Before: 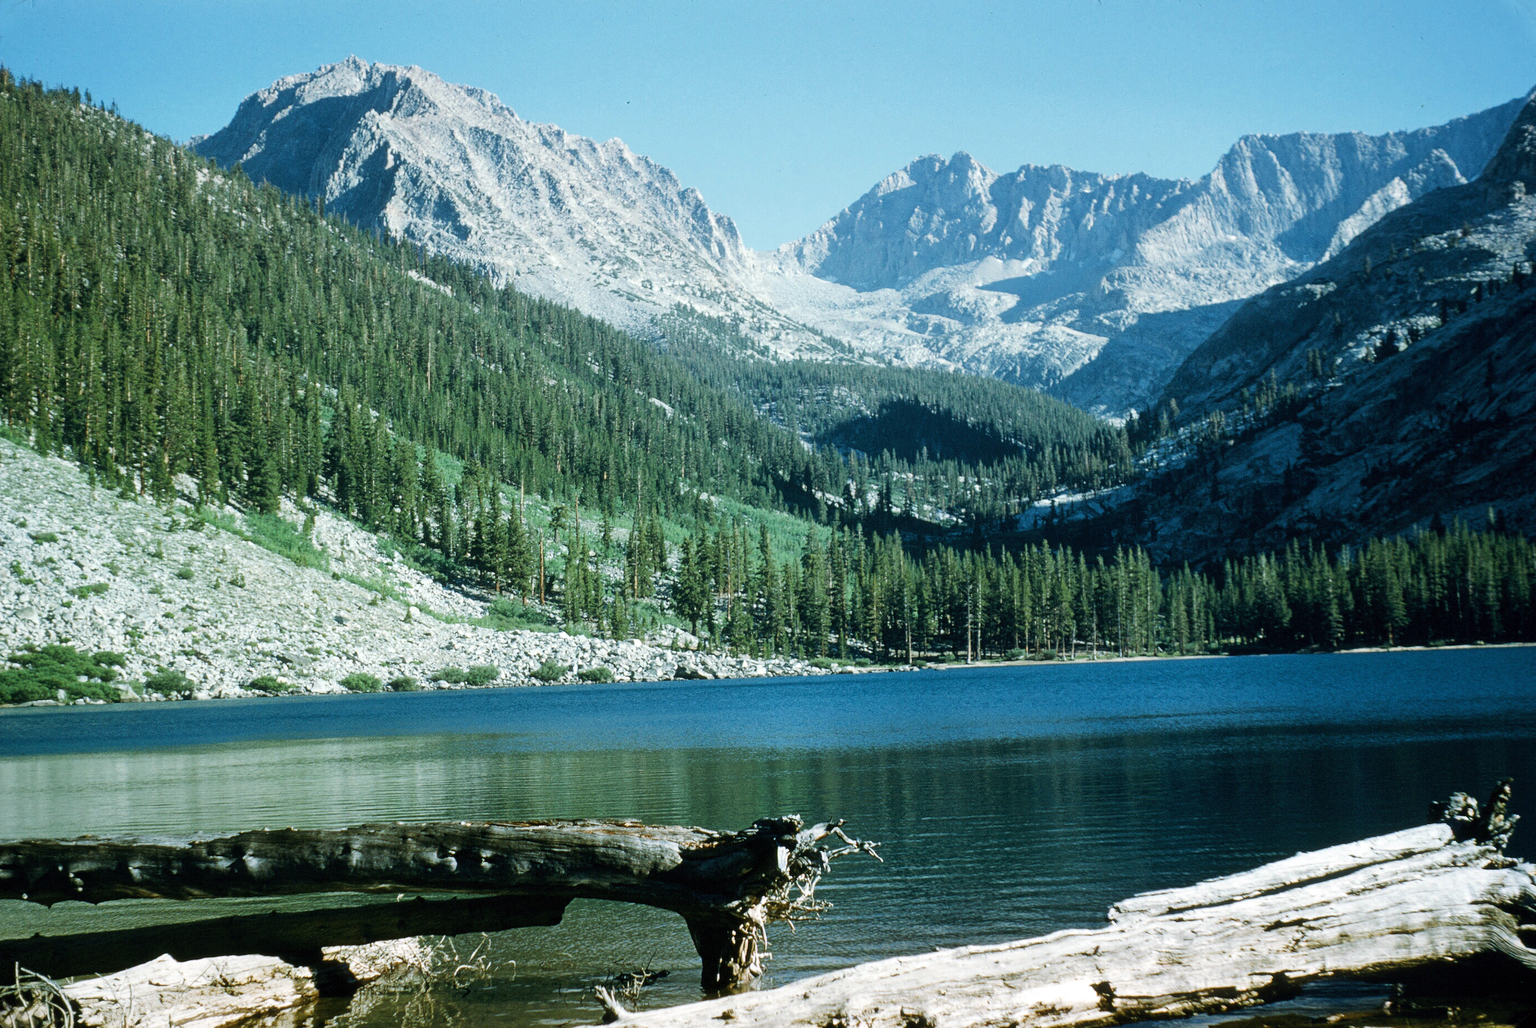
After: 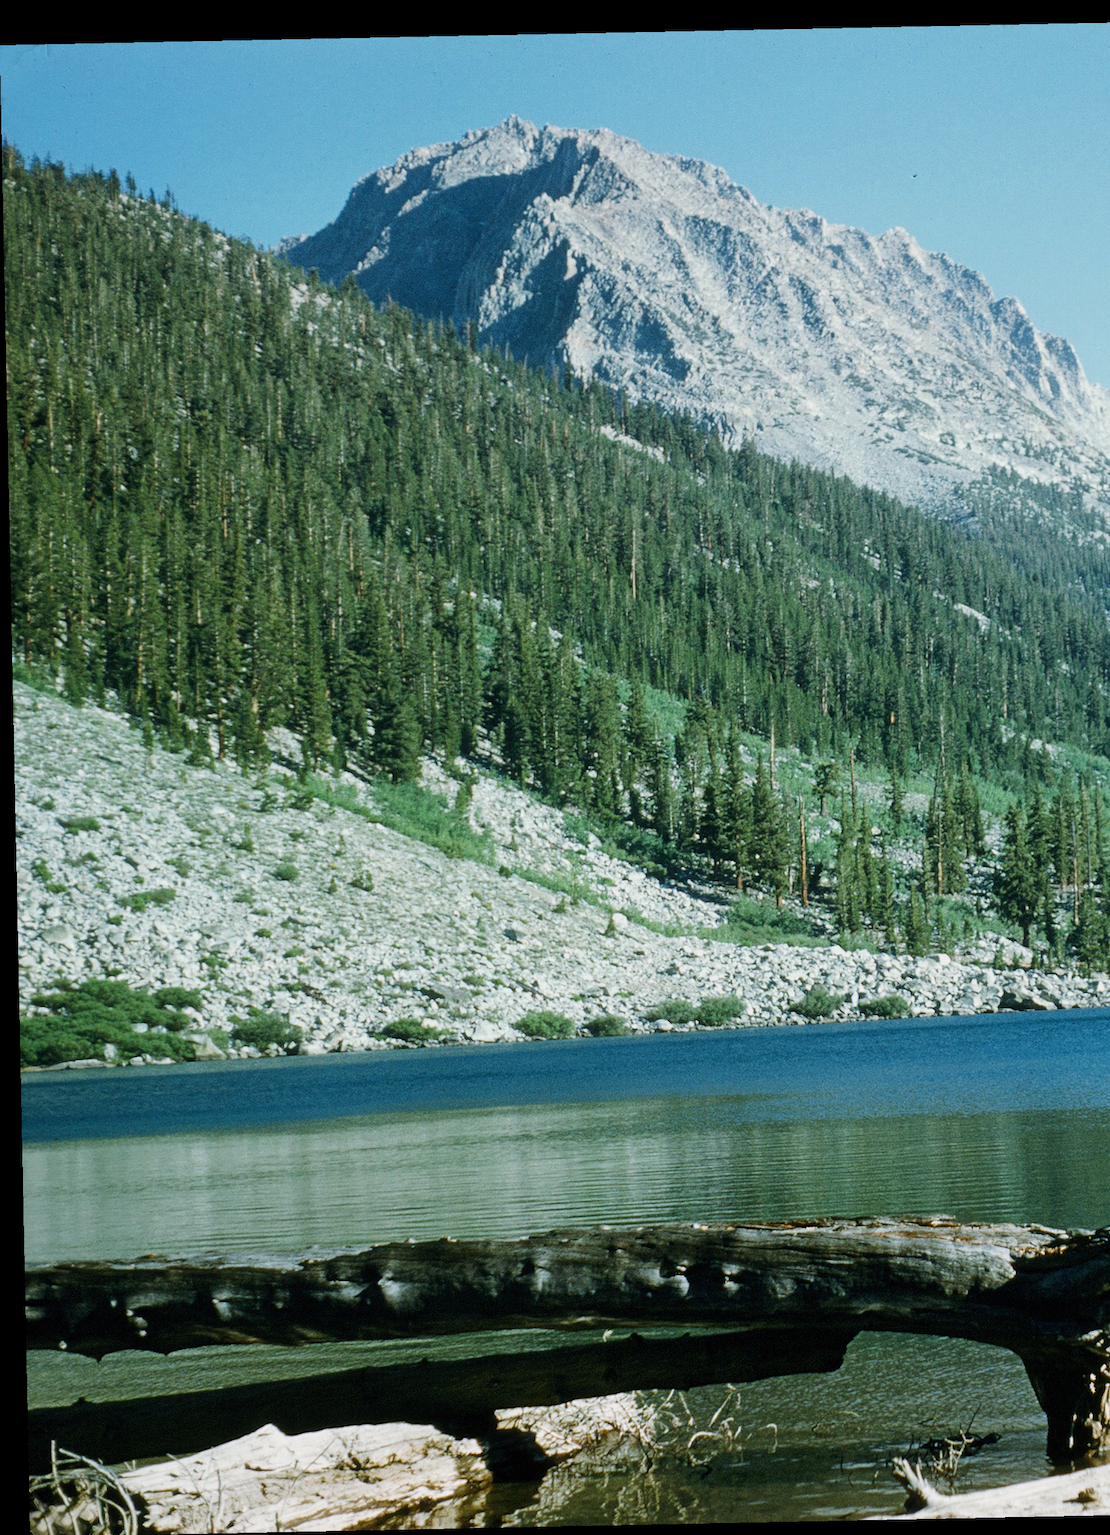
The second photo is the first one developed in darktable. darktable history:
rotate and perspective: rotation -1.17°, automatic cropping off
crop and rotate: left 0%, top 0%, right 50.845%
exposure: exposure -0.242 EV, compensate highlight preservation false
